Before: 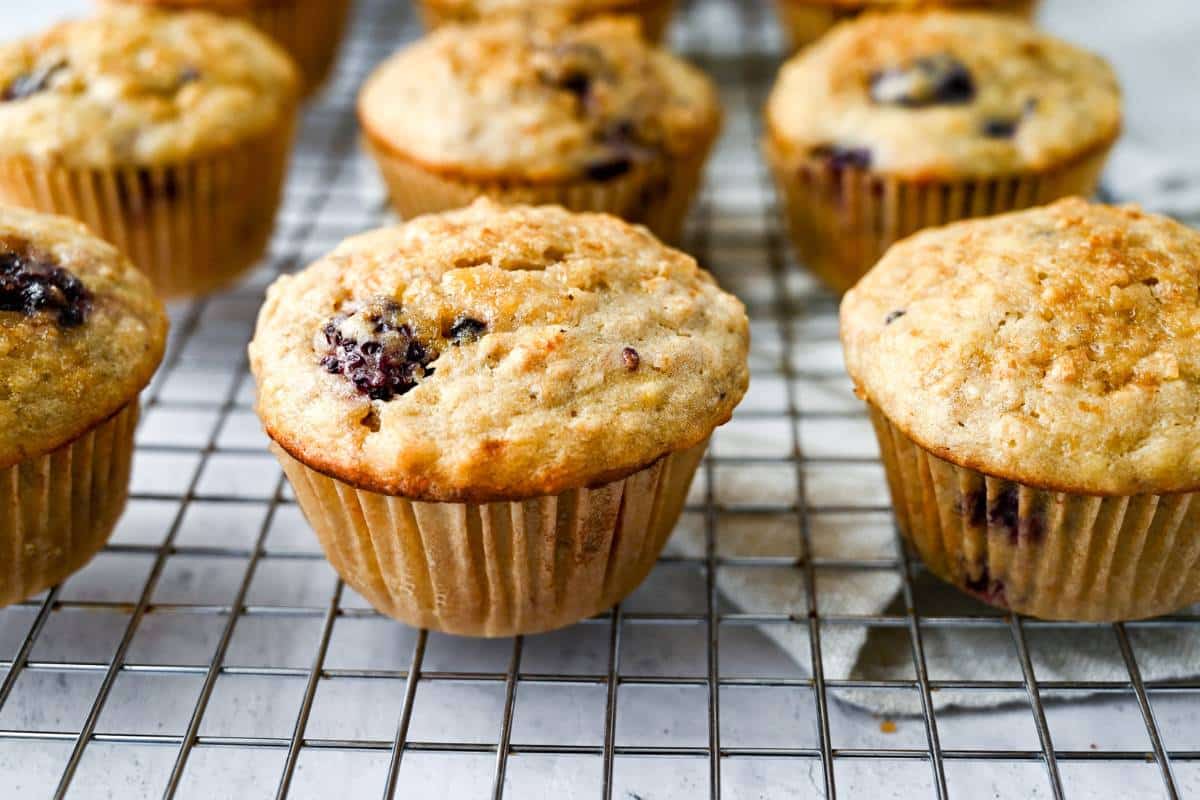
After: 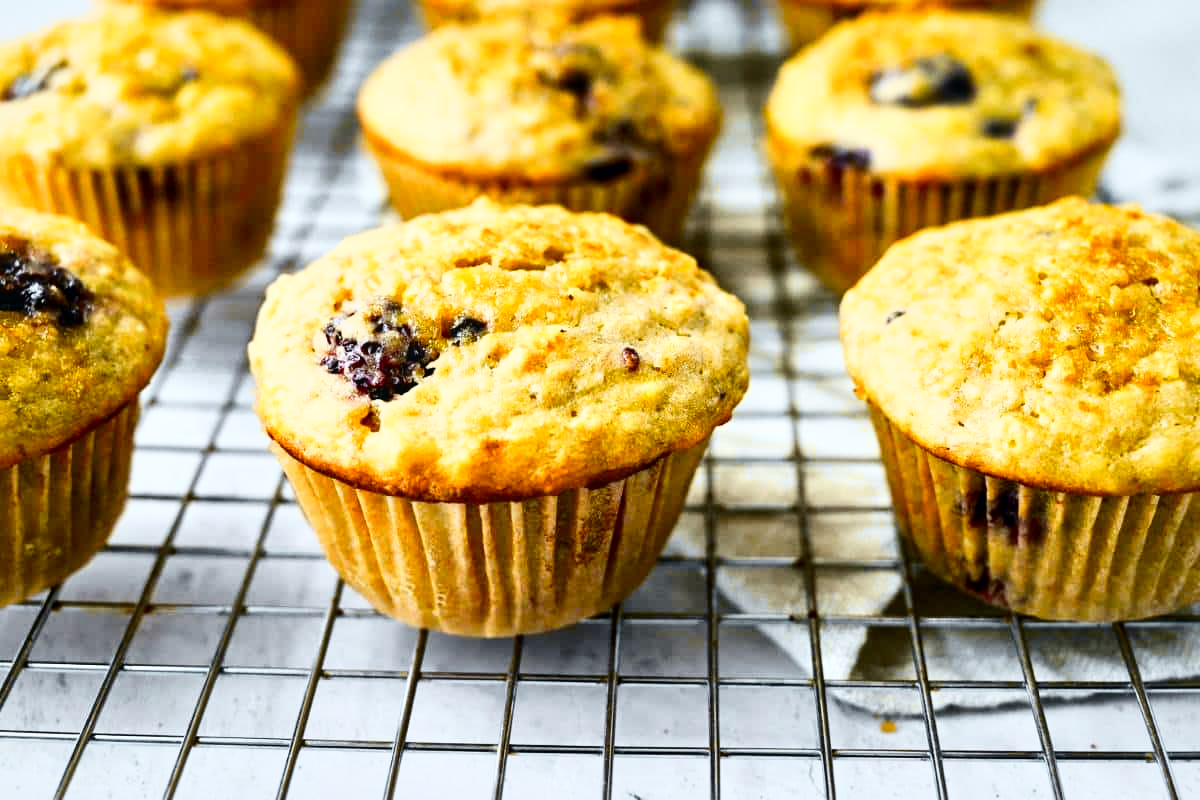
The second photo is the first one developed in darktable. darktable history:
tone curve: curves: ch0 [(0, 0.029) (0.087, 0.084) (0.227, 0.239) (0.46, 0.576) (0.657, 0.796) (0.861, 0.932) (0.997, 0.951)]; ch1 [(0, 0) (0.353, 0.344) (0.45, 0.46) (0.502, 0.494) (0.534, 0.523) (0.573, 0.576) (0.602, 0.631) (0.647, 0.669) (1, 1)]; ch2 [(0, 0) (0.333, 0.346) (0.385, 0.395) (0.44, 0.466) (0.5, 0.493) (0.521, 0.56) (0.553, 0.579) (0.573, 0.599) (0.667, 0.777) (1, 1)], color space Lab, independent channels, preserve colors none
local contrast: mode bilateral grid, contrast 25, coarseness 60, detail 151%, midtone range 0.2
